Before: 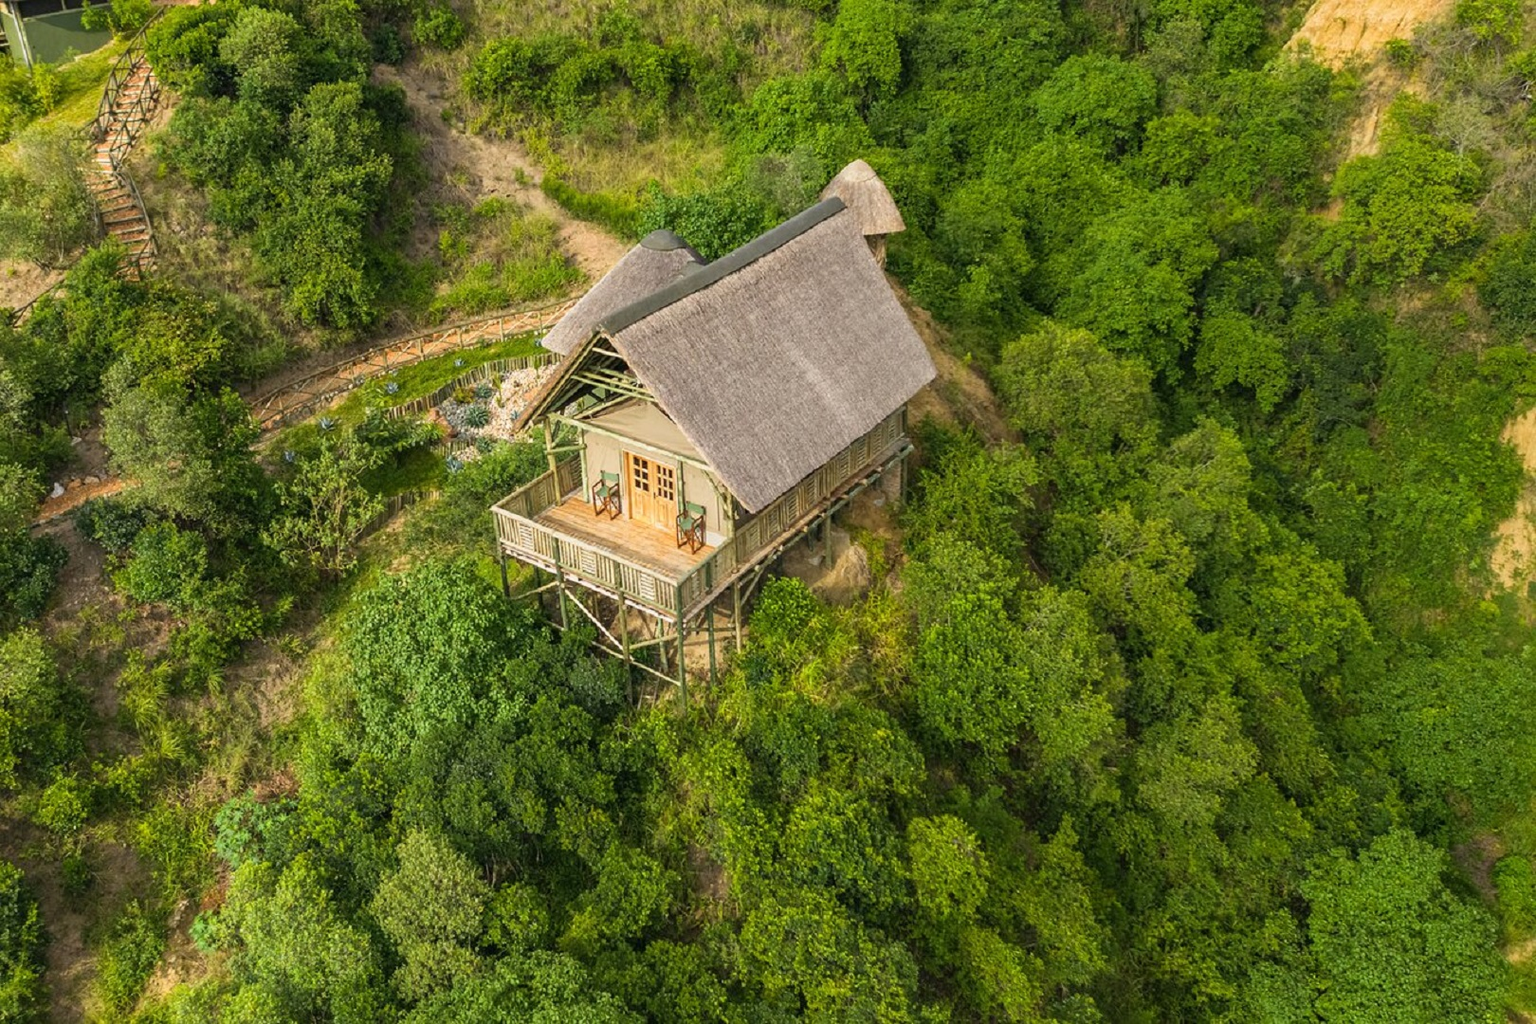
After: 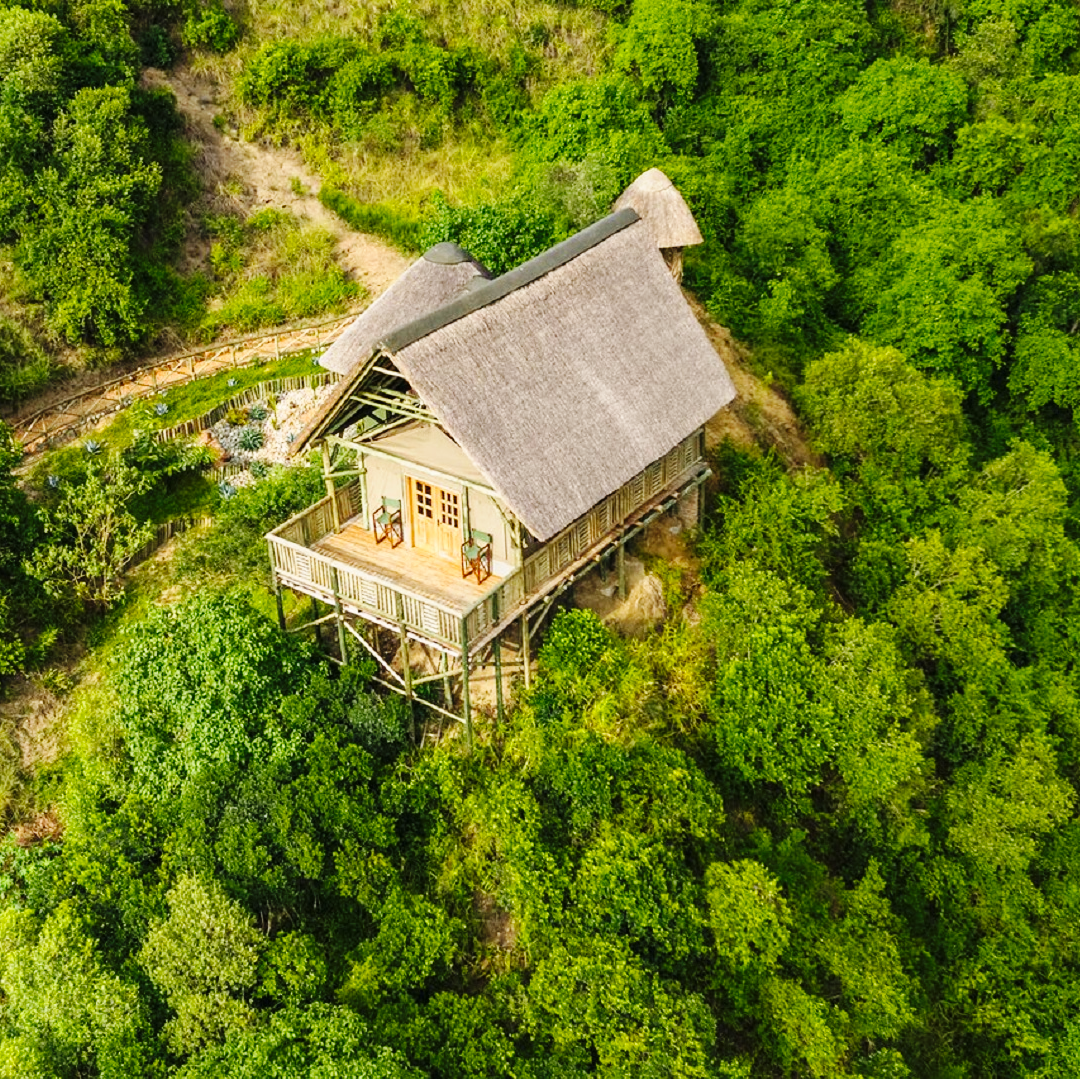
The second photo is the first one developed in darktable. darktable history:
base curve: curves: ch0 [(0, 0) (0.036, 0.025) (0.121, 0.166) (0.206, 0.329) (0.605, 0.79) (1, 1)], preserve colors none
crop and rotate: left 15.593%, right 17.693%
